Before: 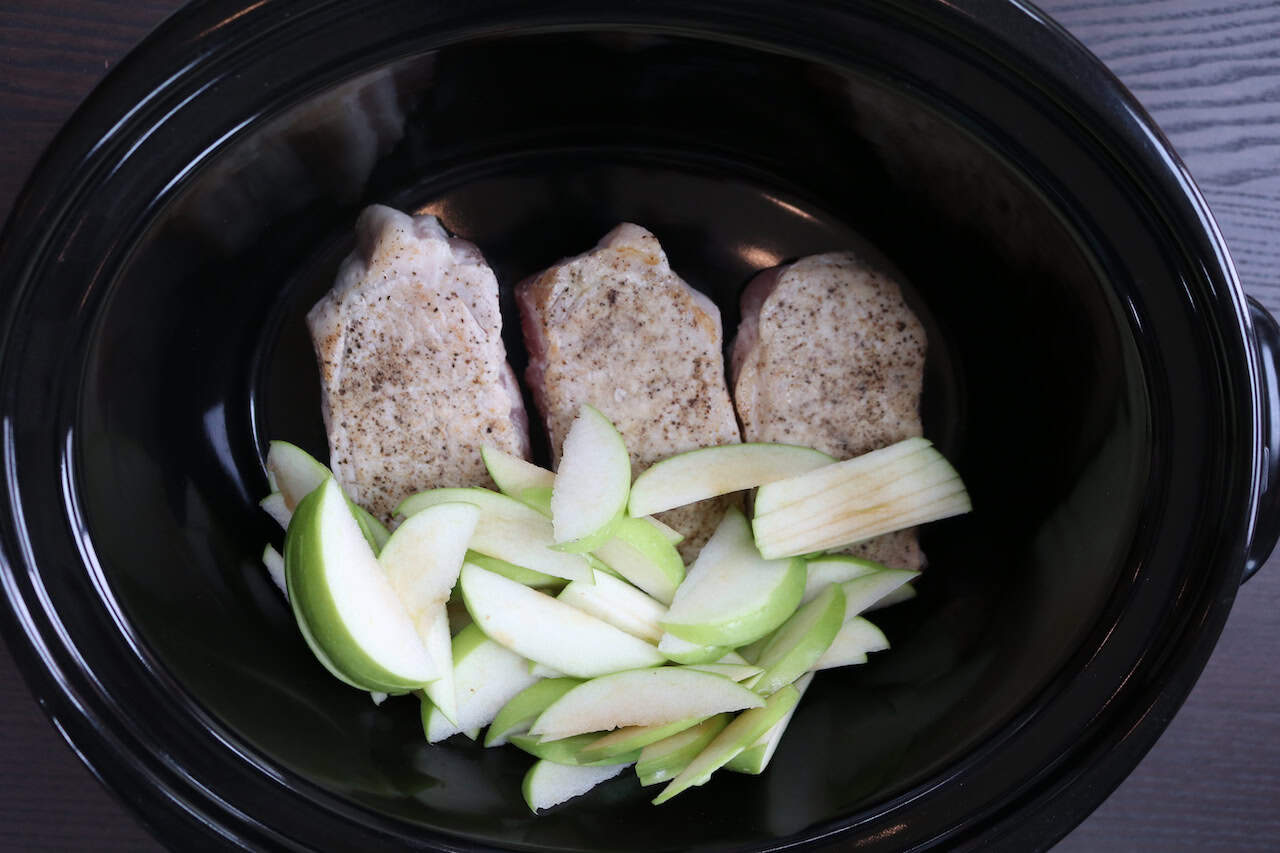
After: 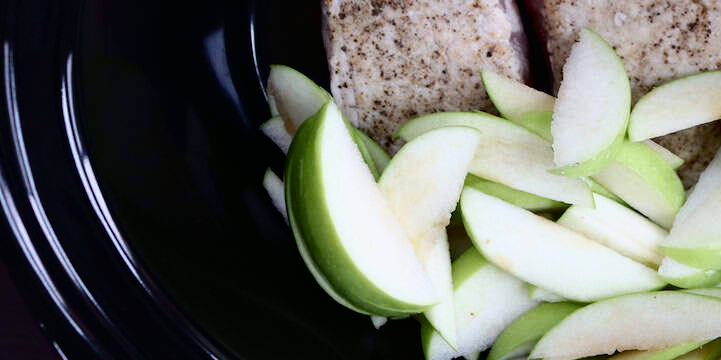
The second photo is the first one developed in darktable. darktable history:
tone curve: curves: ch0 [(0, 0) (0.003, 0.004) (0.011, 0.008) (0.025, 0.012) (0.044, 0.02) (0.069, 0.028) (0.1, 0.034) (0.136, 0.059) (0.177, 0.1) (0.224, 0.151) (0.277, 0.203) (0.335, 0.266) (0.399, 0.344) (0.468, 0.414) (0.543, 0.507) (0.623, 0.602) (0.709, 0.704) (0.801, 0.804) (0.898, 0.927) (1, 1)], color space Lab, independent channels, preserve colors none
crop: top 44.106%, right 43.557%, bottom 13.188%
exposure: exposure -0.154 EV, compensate exposure bias true, compensate highlight preservation false
contrast brightness saturation: contrast 0.154, brightness -0.014, saturation 0.1
